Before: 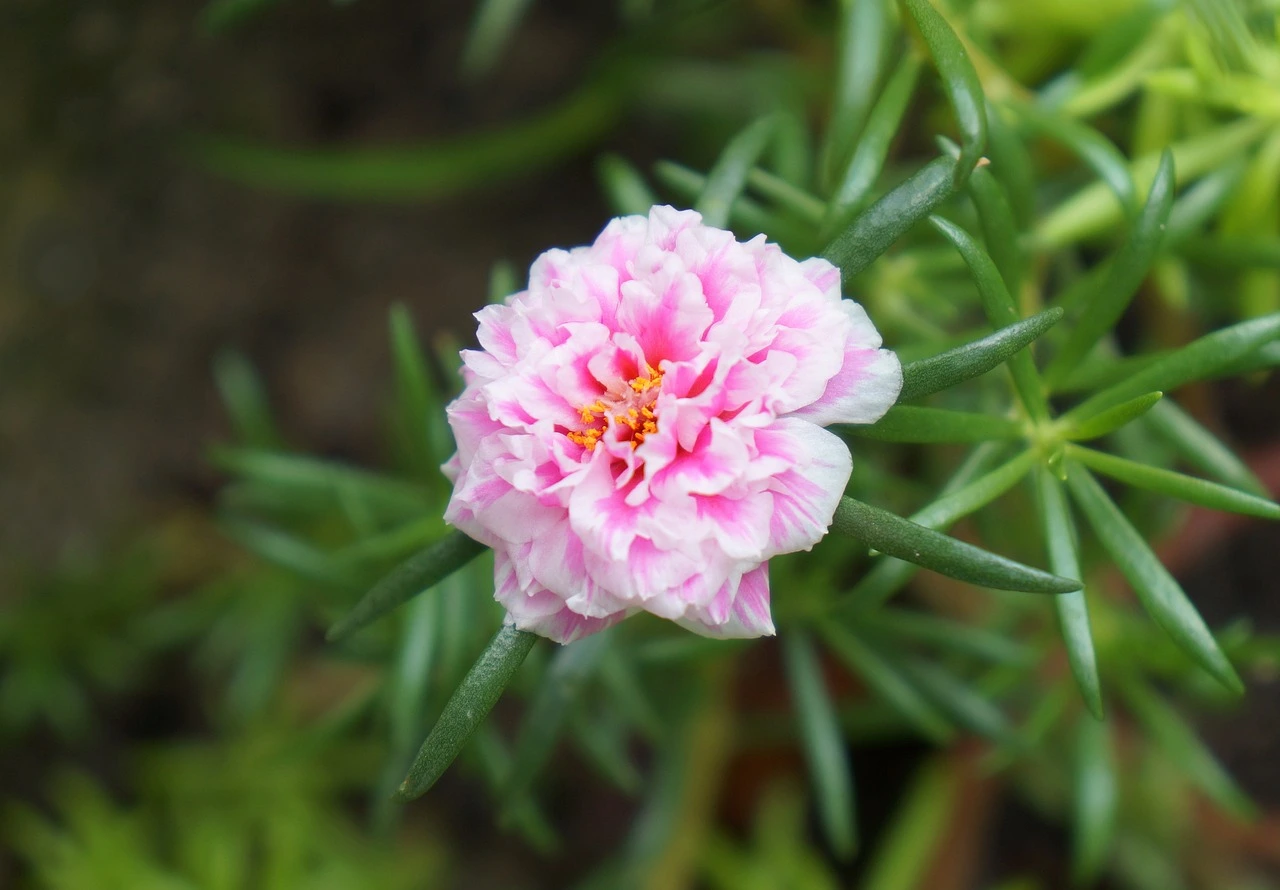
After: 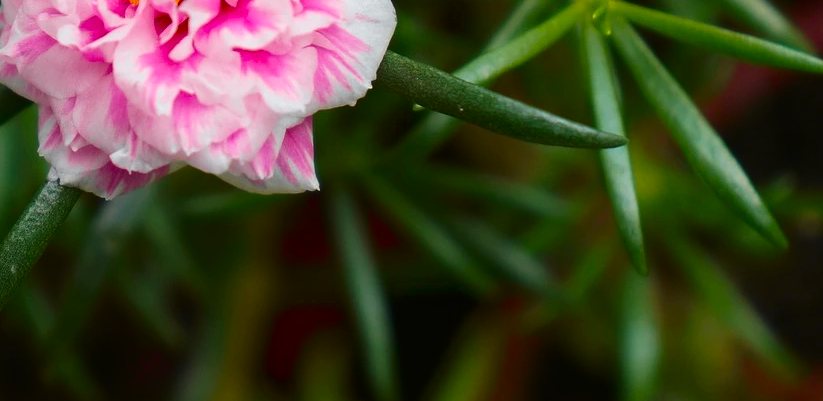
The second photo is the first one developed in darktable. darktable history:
contrast brightness saturation: contrast 0.101, brightness -0.265, saturation 0.145
velvia: on, module defaults
tone curve: curves: ch0 [(0, 0.012) (0.036, 0.035) (0.274, 0.288) (0.504, 0.536) (0.844, 0.84) (1, 0.983)]; ch1 [(0, 0) (0.389, 0.403) (0.462, 0.486) (0.499, 0.498) (0.511, 0.502) (0.536, 0.547) (0.567, 0.588) (0.626, 0.645) (0.749, 0.781) (1, 1)]; ch2 [(0, 0) (0.457, 0.486) (0.5, 0.5) (0.56, 0.551) (0.615, 0.607) (0.704, 0.732) (1, 1)], color space Lab, independent channels, preserve colors none
crop and rotate: left 35.643%, top 50.042%, bottom 4.849%
